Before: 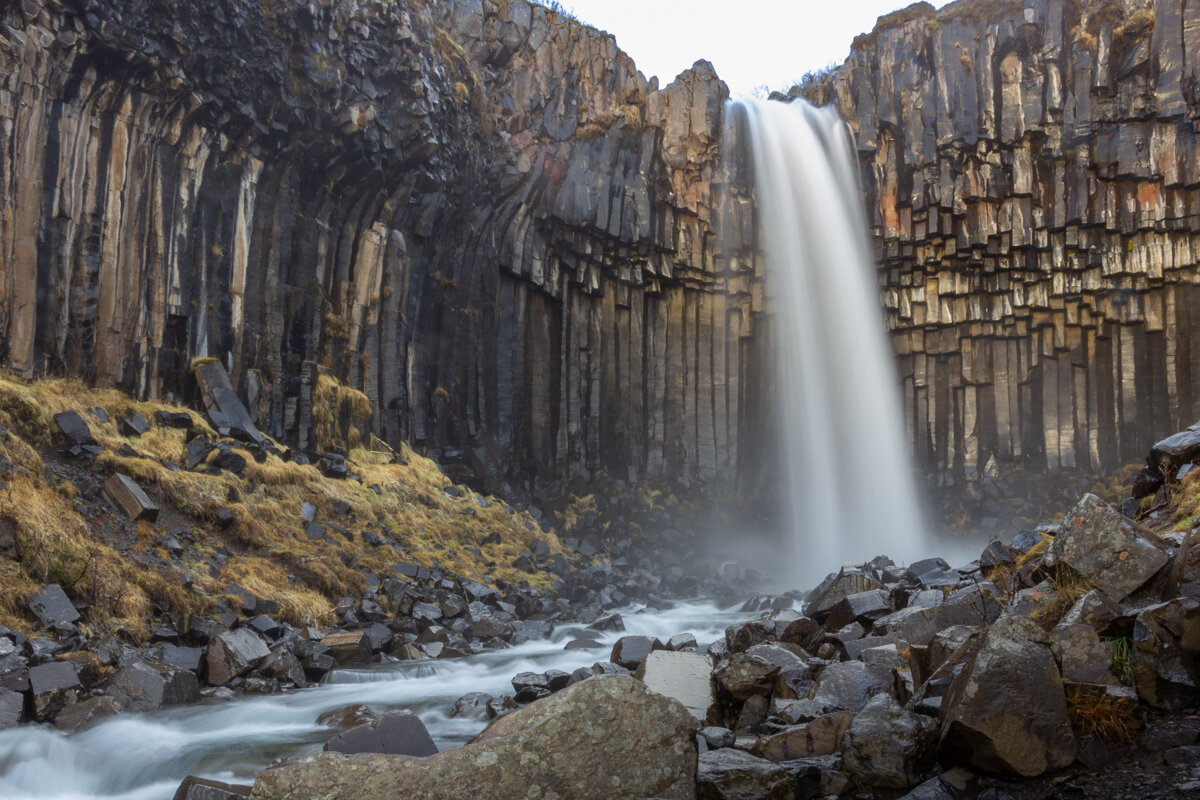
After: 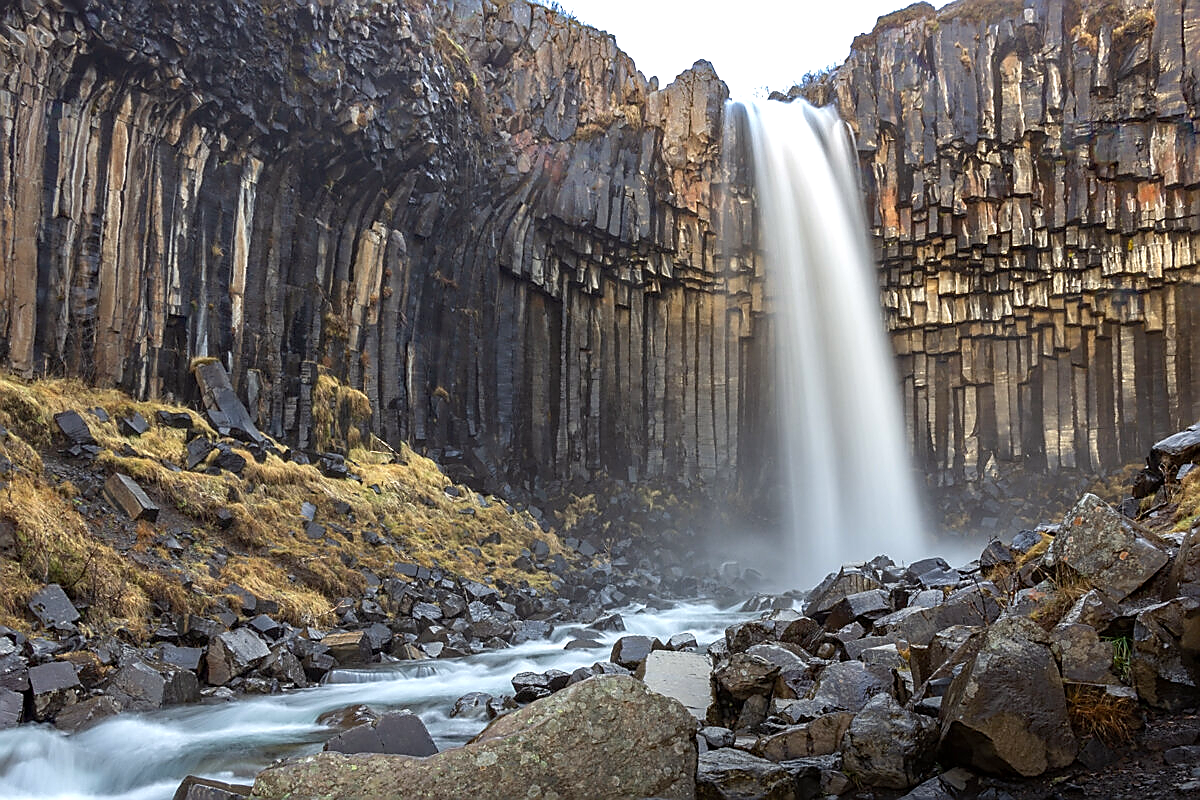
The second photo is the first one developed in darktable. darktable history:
exposure: exposure 0.507 EV, compensate highlight preservation false
haze removal: compatibility mode true, adaptive false
sharpen: radius 1.4, amount 1.25, threshold 0.7
